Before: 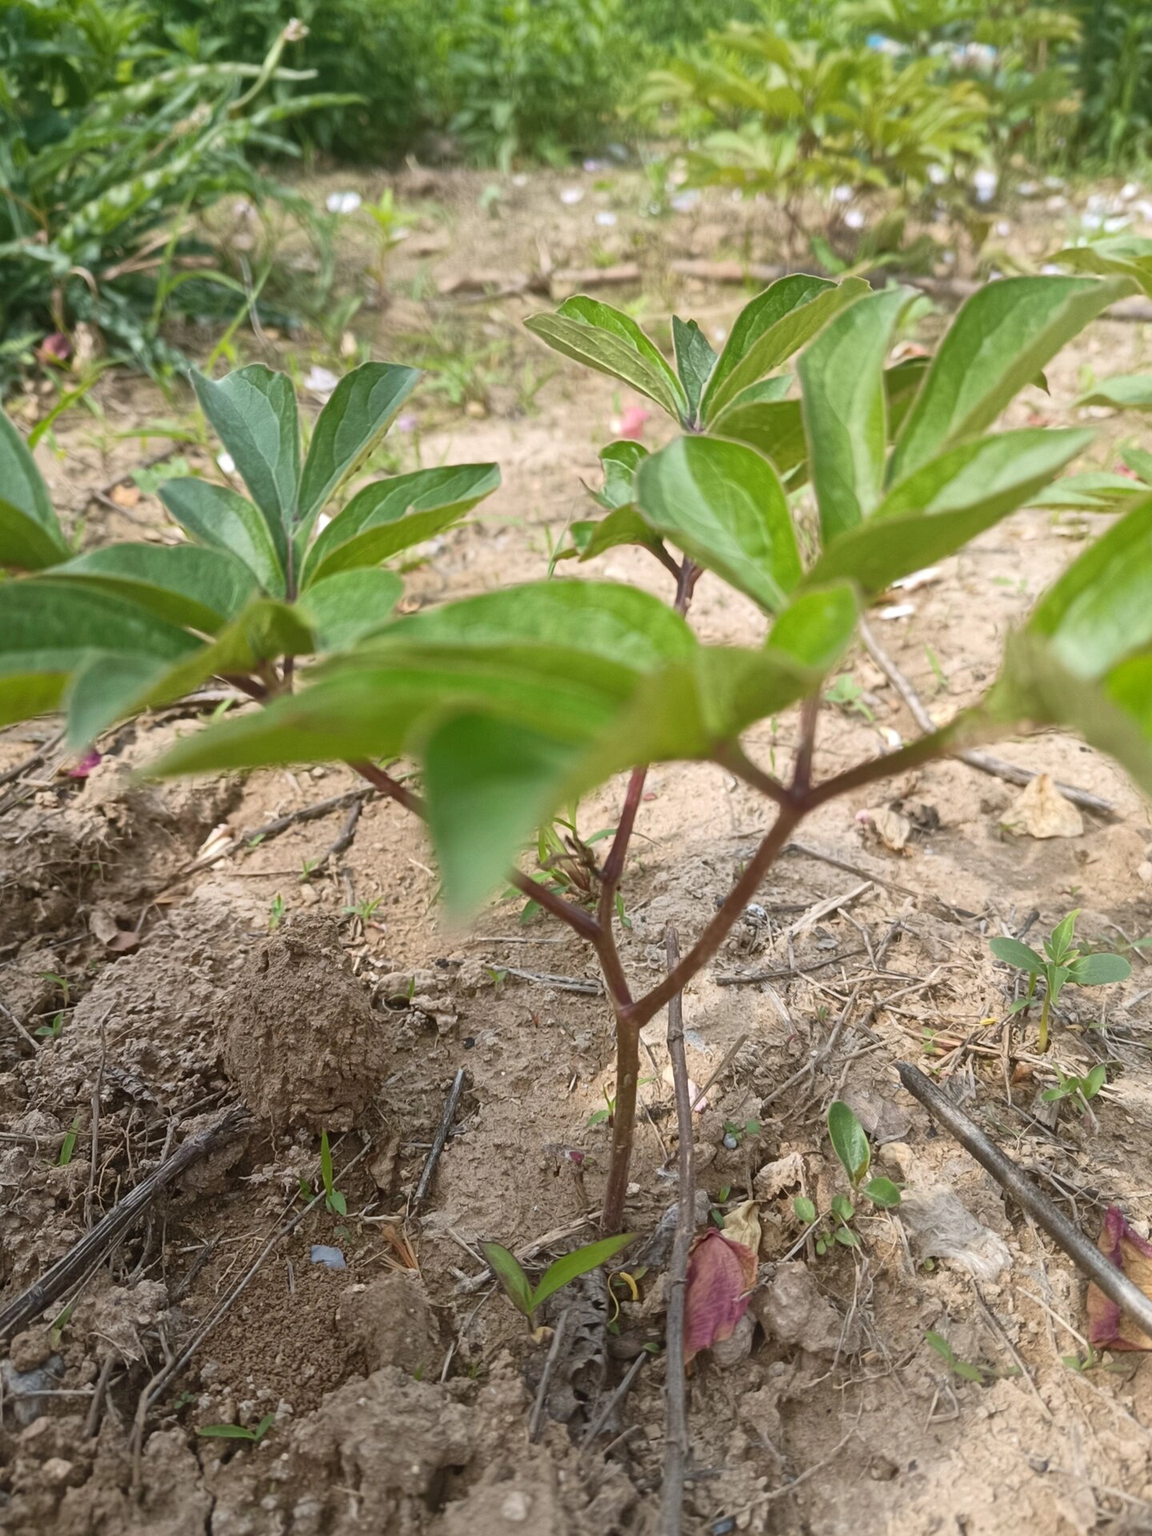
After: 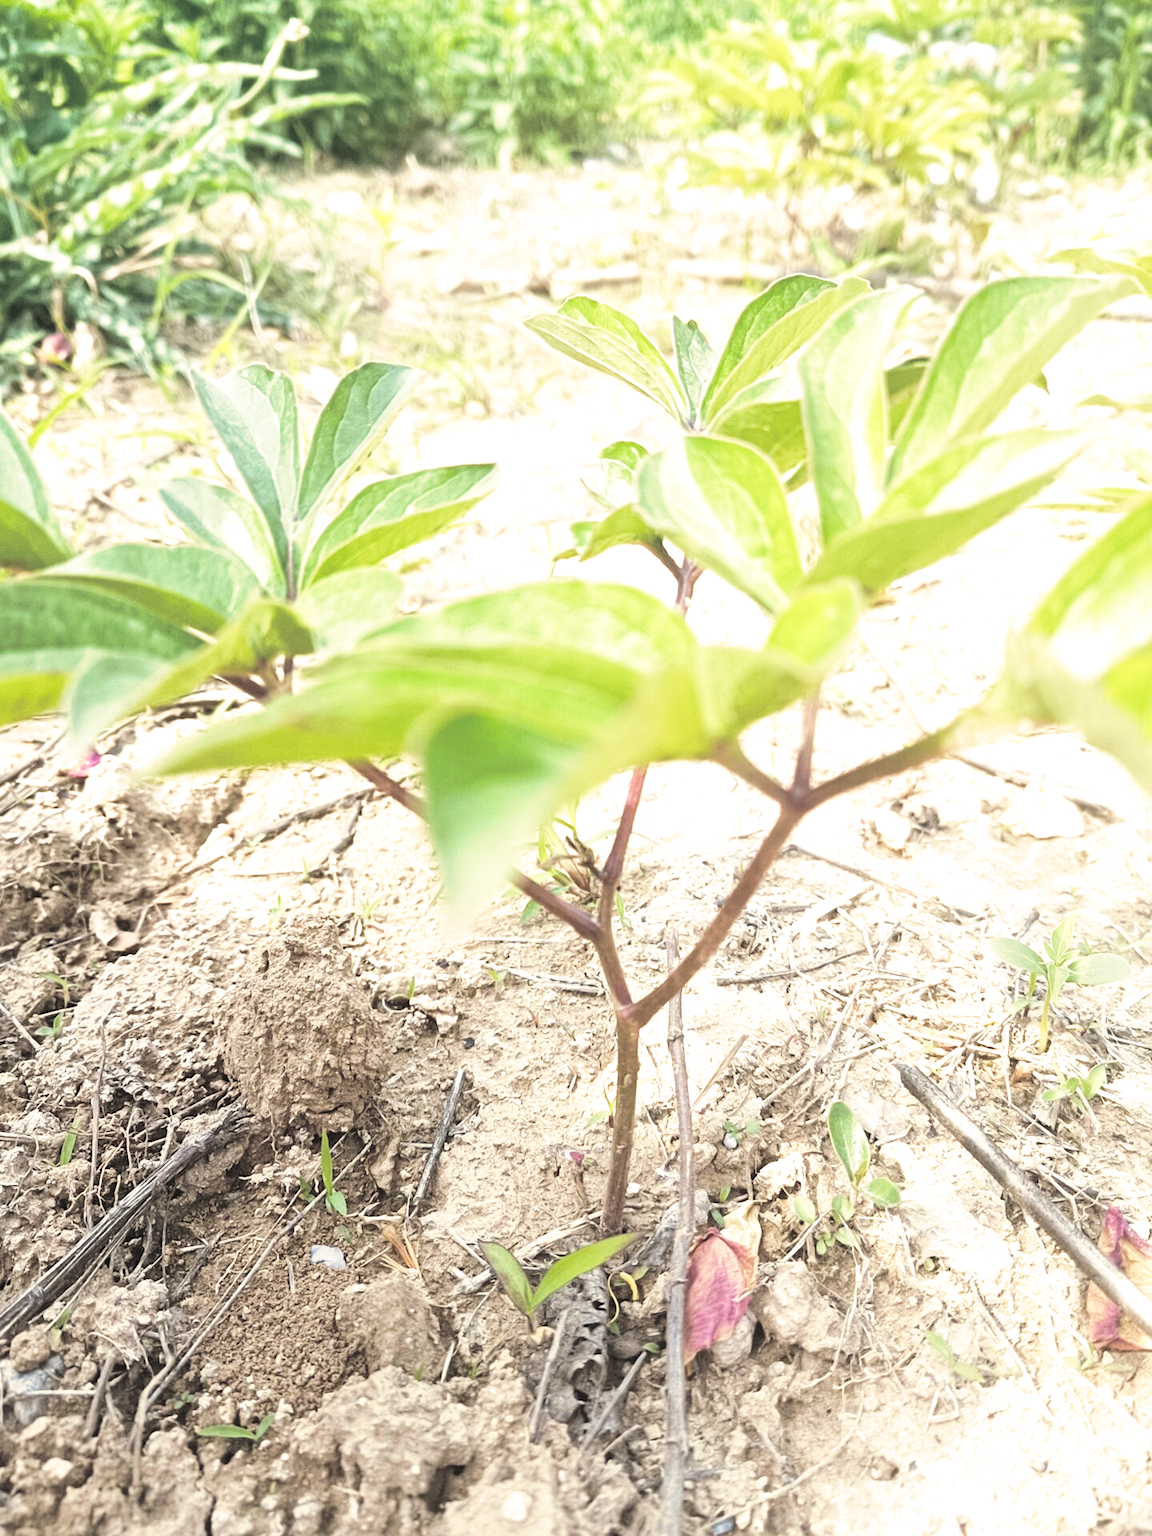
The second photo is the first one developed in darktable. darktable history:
exposure: black level correction 0, exposure 1.1 EV, compensate exposure bias true, compensate highlight preservation false
contrast brightness saturation: saturation 0.1
base curve: curves: ch0 [(0, 0) (0.028, 0.03) (0.121, 0.232) (0.46, 0.748) (0.859, 0.968) (1, 1)], preserve colors none
color correction: saturation 0.8
split-toning: shadows › hue 43.2°, shadows › saturation 0, highlights › hue 50.4°, highlights › saturation 1
